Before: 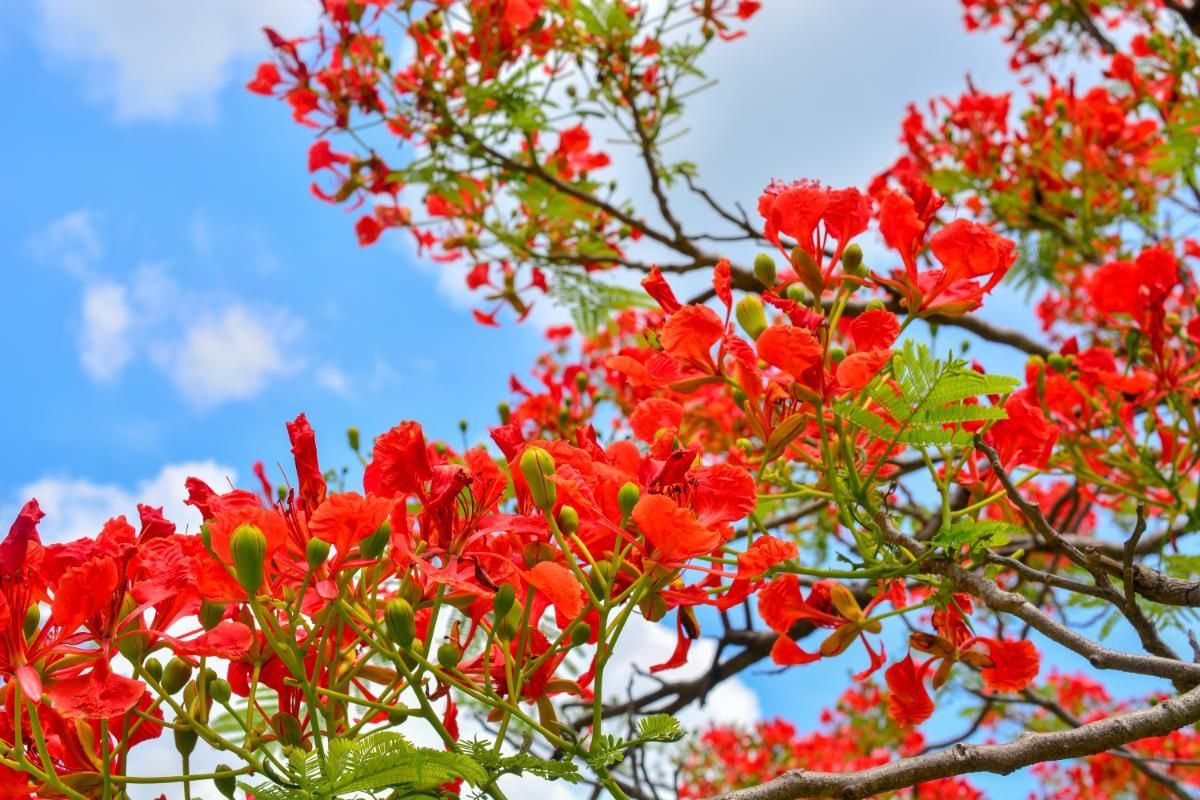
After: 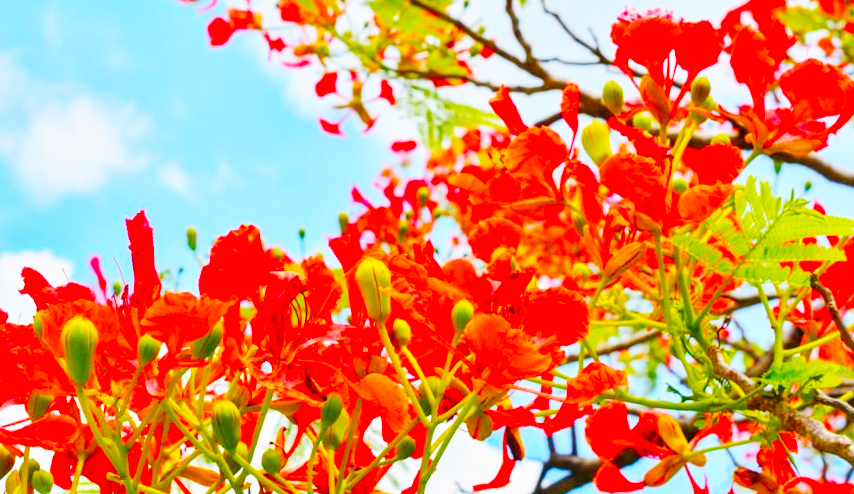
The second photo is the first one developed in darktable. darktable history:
crop and rotate: angle -3.67°, left 9.905%, top 20.504%, right 12.214%, bottom 11.93%
contrast brightness saturation: saturation -0.03
base curve: curves: ch0 [(0, 0) (0.007, 0.004) (0.027, 0.03) (0.046, 0.07) (0.207, 0.54) (0.442, 0.872) (0.673, 0.972) (1, 1)], preserve colors none
color balance rgb: perceptual saturation grading › global saturation 39.742%, contrast -20.007%
